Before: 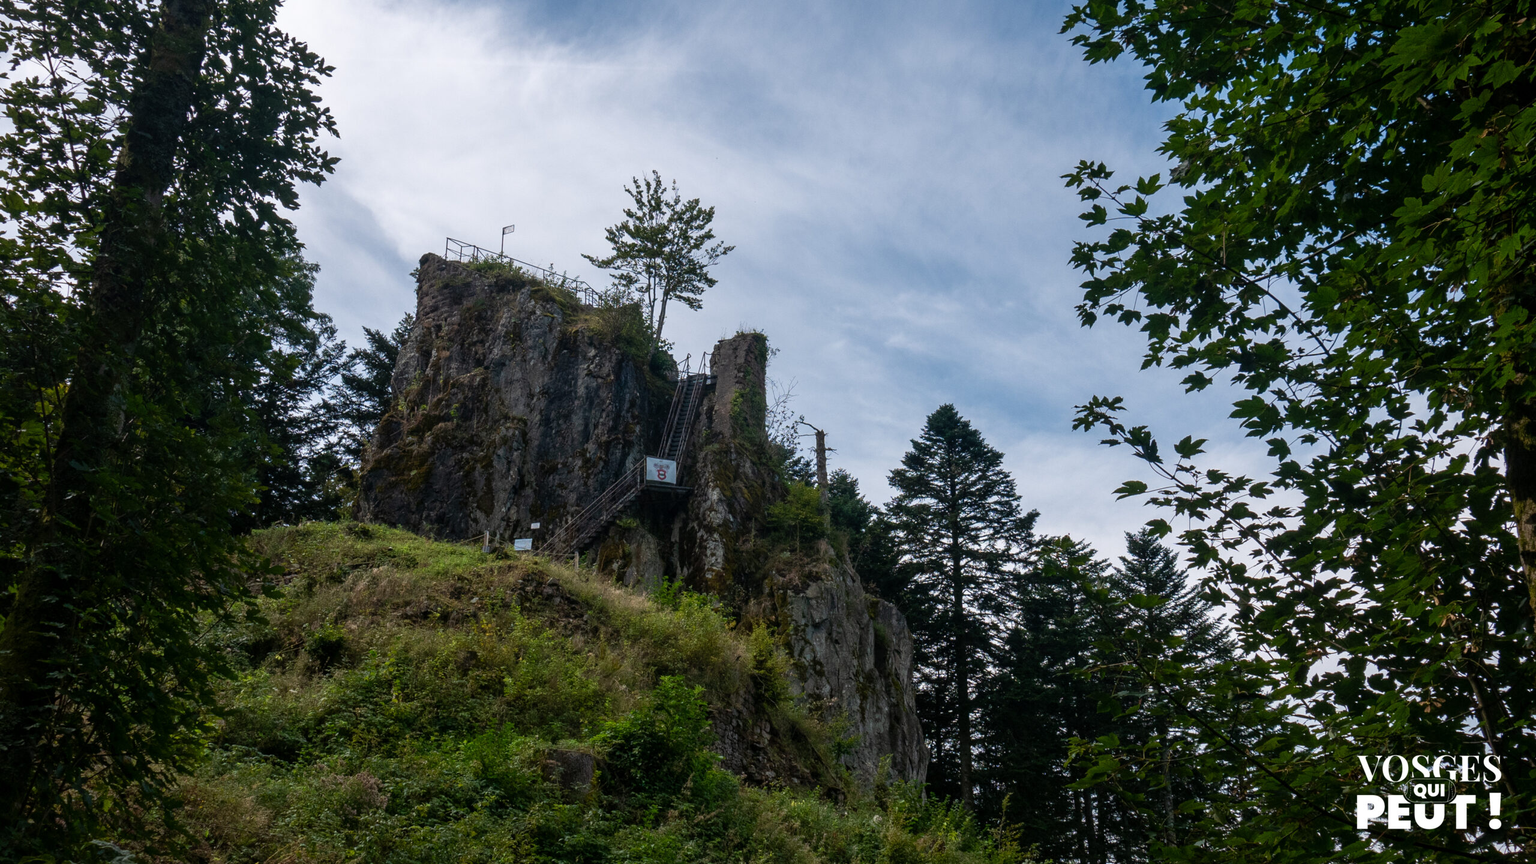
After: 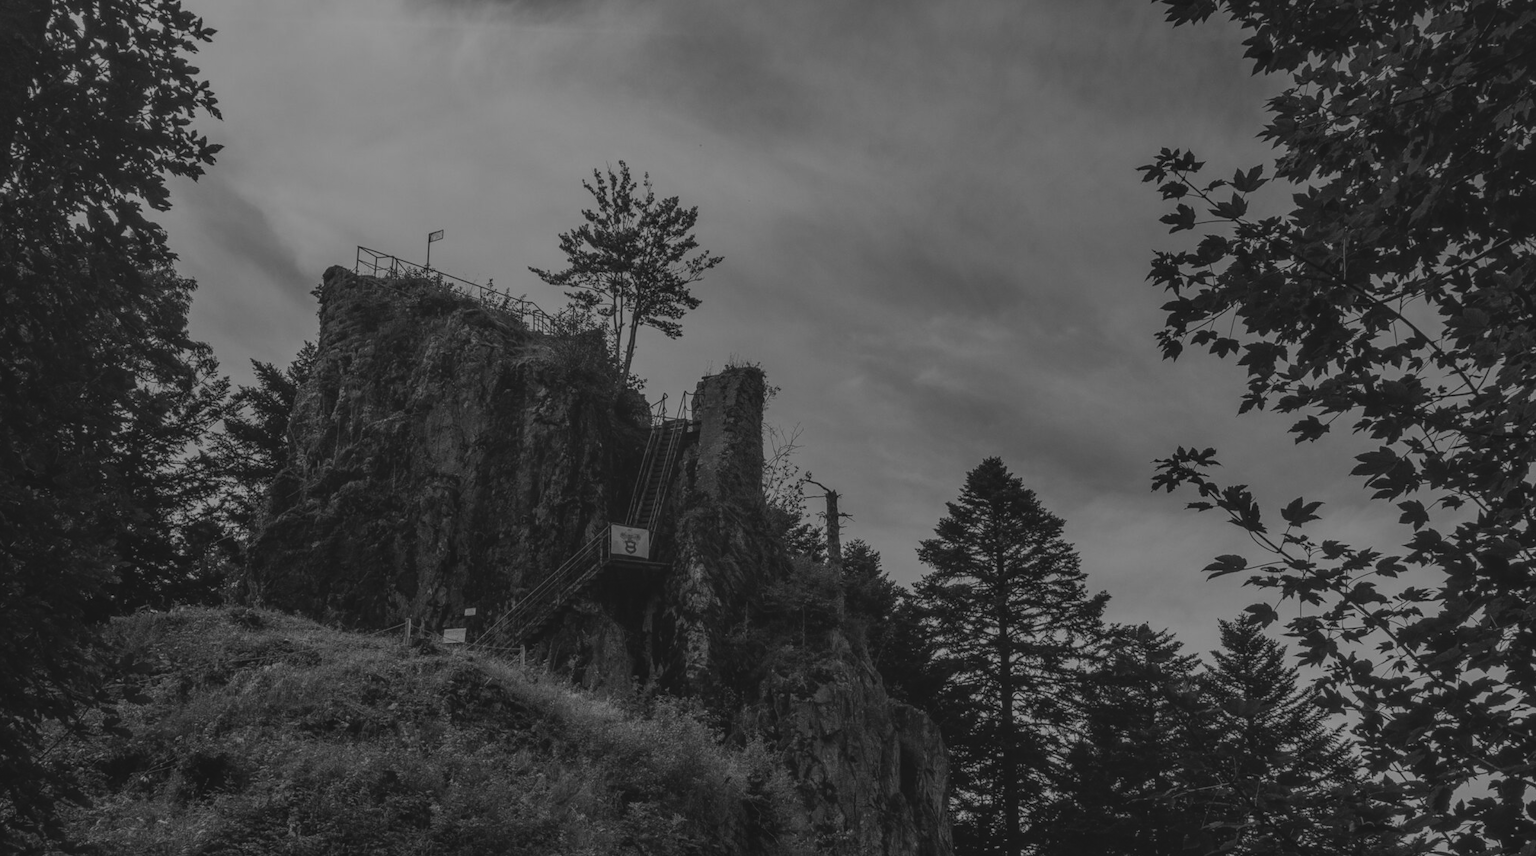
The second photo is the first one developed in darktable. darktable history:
crop and rotate: left 10.77%, top 5.1%, right 10.41%, bottom 16.76%
monochrome: a 79.32, b 81.83, size 1.1
color zones: curves: ch0 [(0, 0.465) (0.092, 0.596) (0.289, 0.464) (0.429, 0.453) (0.571, 0.464) (0.714, 0.455) (0.857, 0.462) (1, 0.465)]
exposure: black level correction -0.015, exposure -0.125 EV, compensate highlight preservation false
color correction: highlights a* -20.08, highlights b* 9.8, shadows a* -20.4, shadows b* -10.76
local contrast: highlights 0%, shadows 0%, detail 133%
